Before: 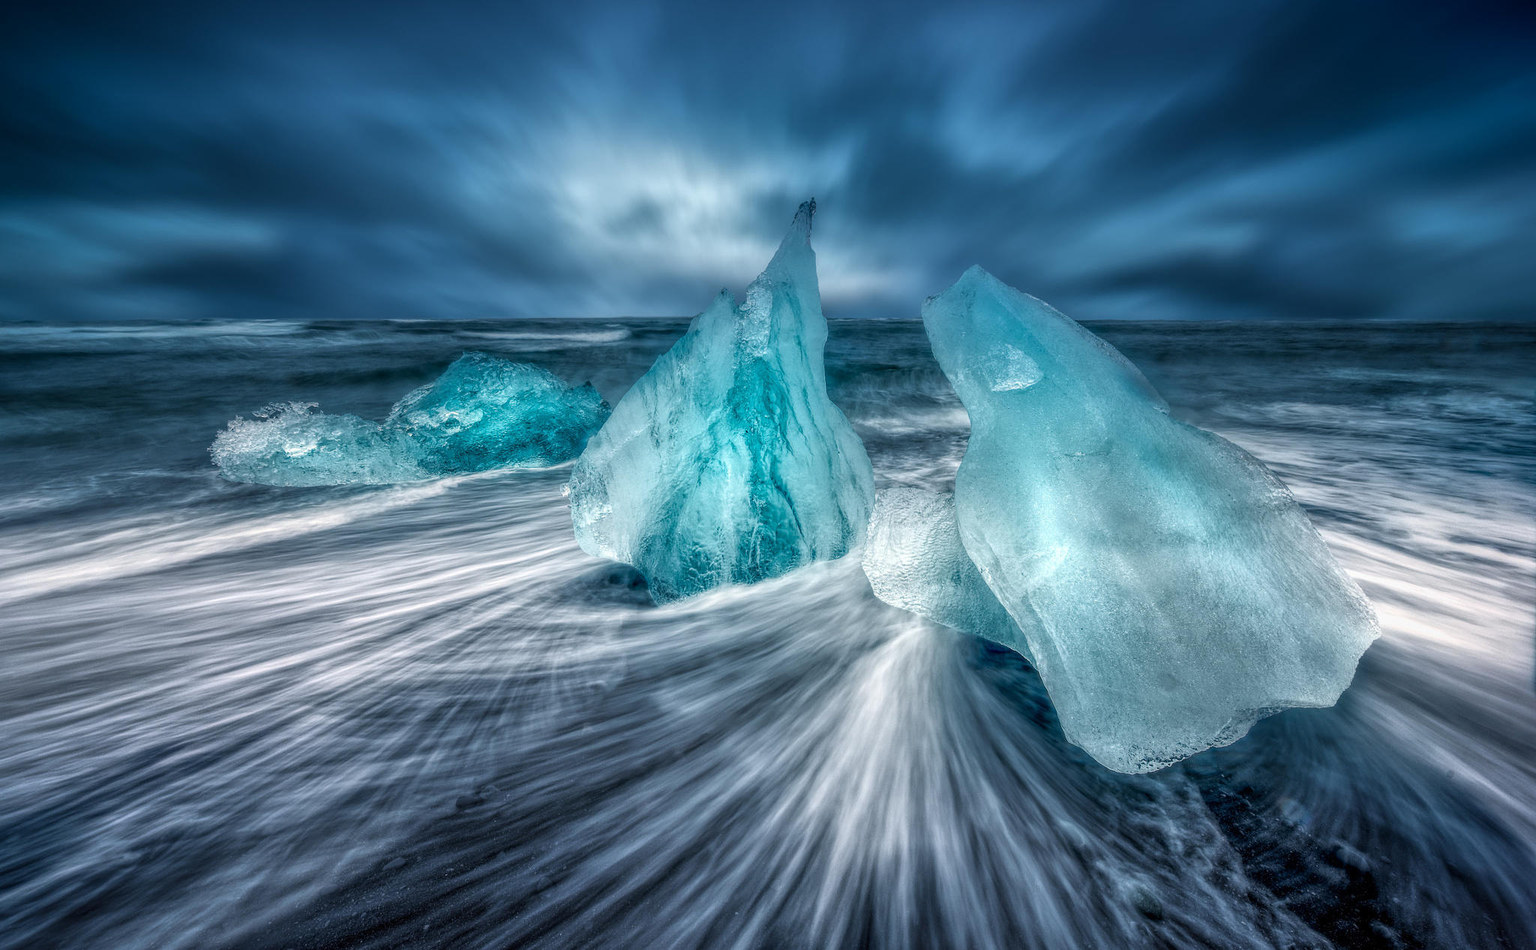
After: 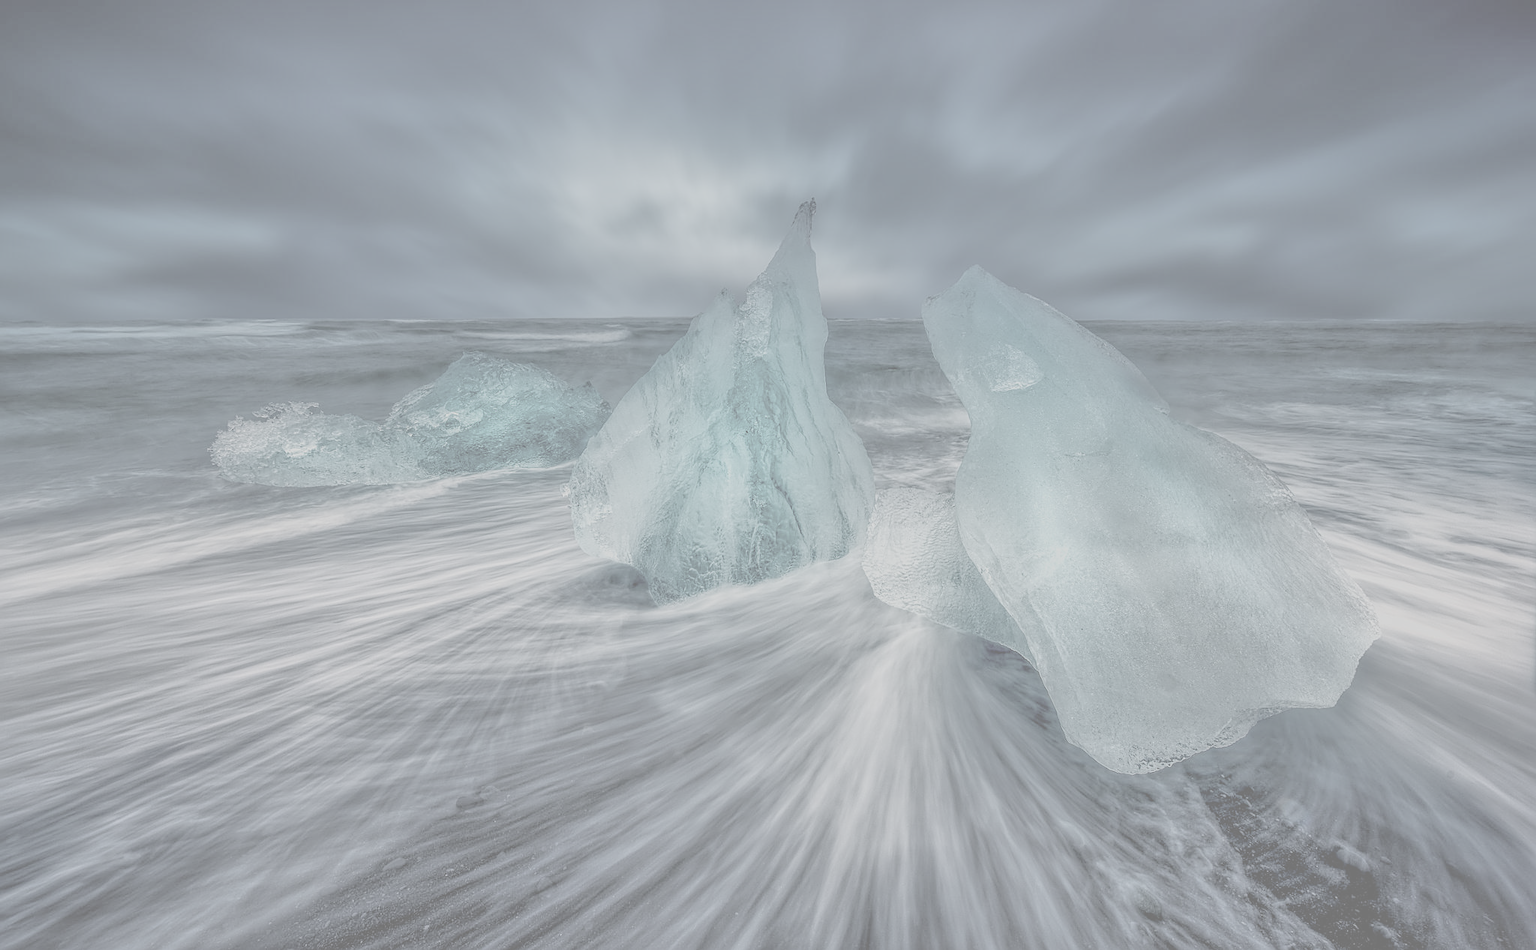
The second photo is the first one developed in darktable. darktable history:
color balance rgb: perceptual saturation grading › global saturation 39.742%
sharpen: on, module defaults
contrast brightness saturation: contrast -0.337, brightness 0.74, saturation -0.8
tone equalizer: -8 EV -0.025 EV, -7 EV 0.023 EV, -6 EV -0.007 EV, -5 EV 0.006 EV, -4 EV -0.036 EV, -3 EV -0.233 EV, -2 EV -0.667 EV, -1 EV -0.993 EV, +0 EV -0.976 EV
